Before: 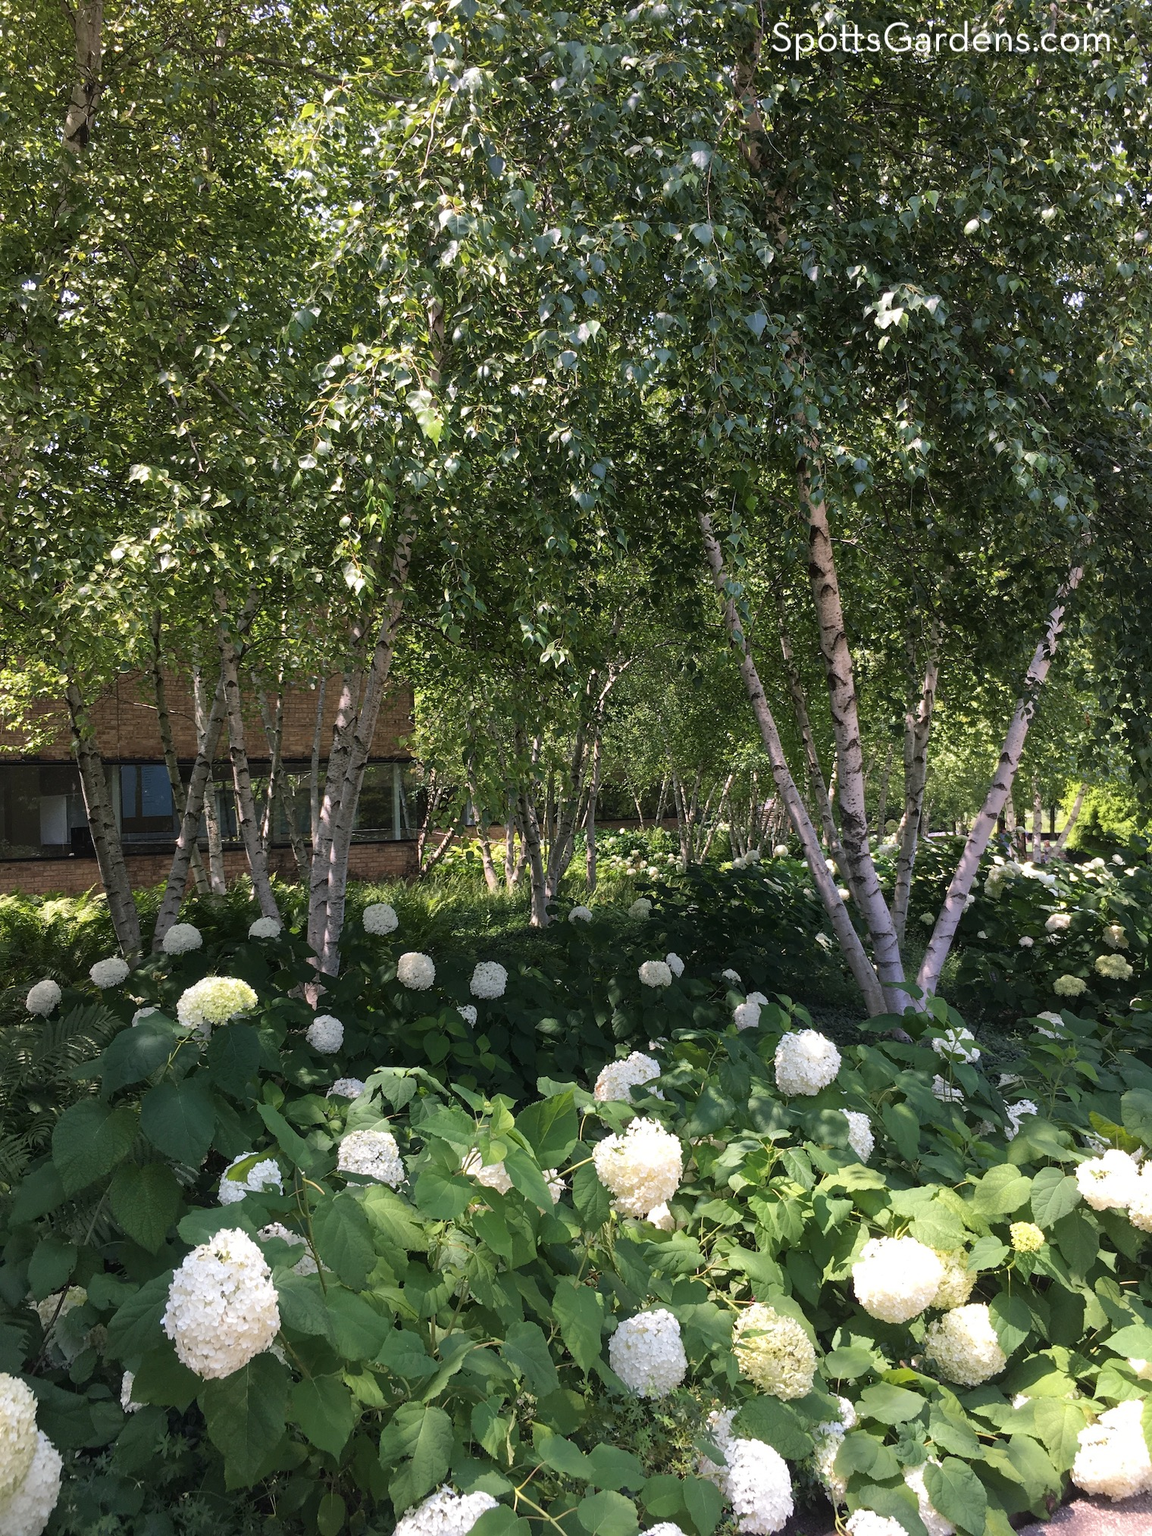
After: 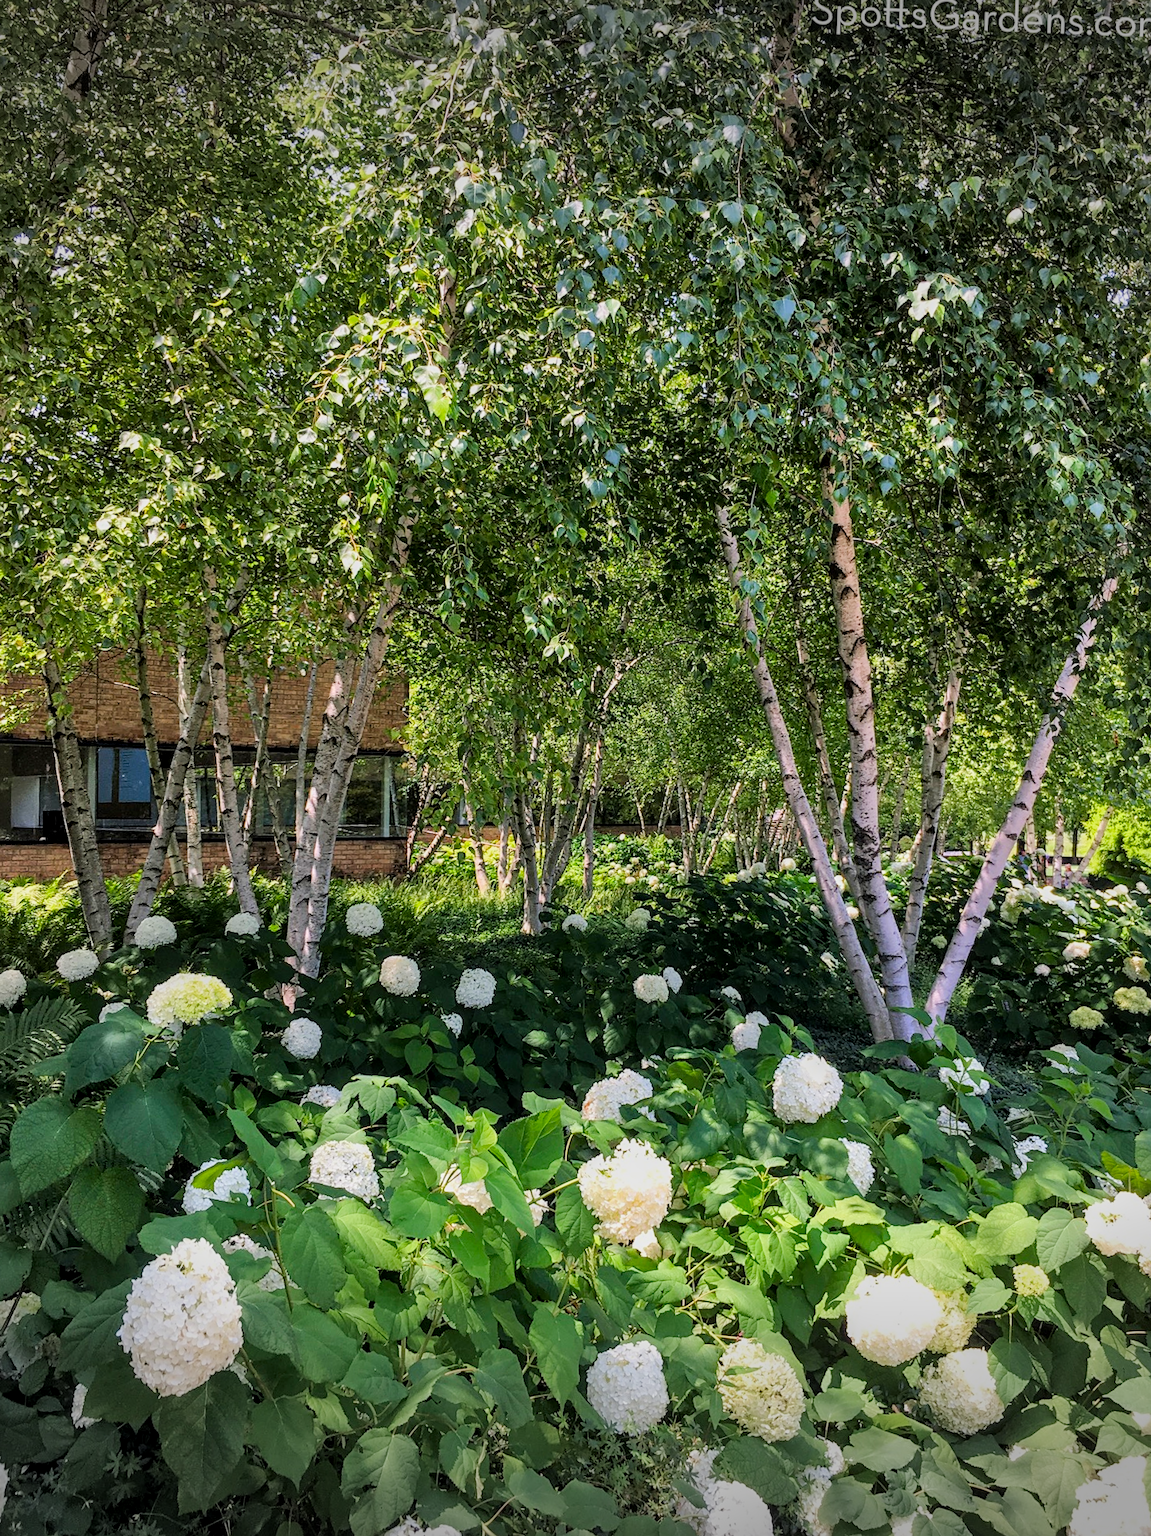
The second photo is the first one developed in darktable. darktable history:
vignetting: fall-off start 99.17%, width/height ratio 1.325
filmic rgb: black relative exposure -7.65 EV, white relative exposure 4.56 EV, hardness 3.61
local contrast: on, module defaults
sharpen: amount 0.208
exposure: black level correction 0.001, exposure 0.5 EV, compensate exposure bias true, compensate highlight preservation false
contrast brightness saturation: saturation 0.514
crop and rotate: angle -2.26°
shadows and highlights: highlights color adjustment 45.93%, soften with gaussian
